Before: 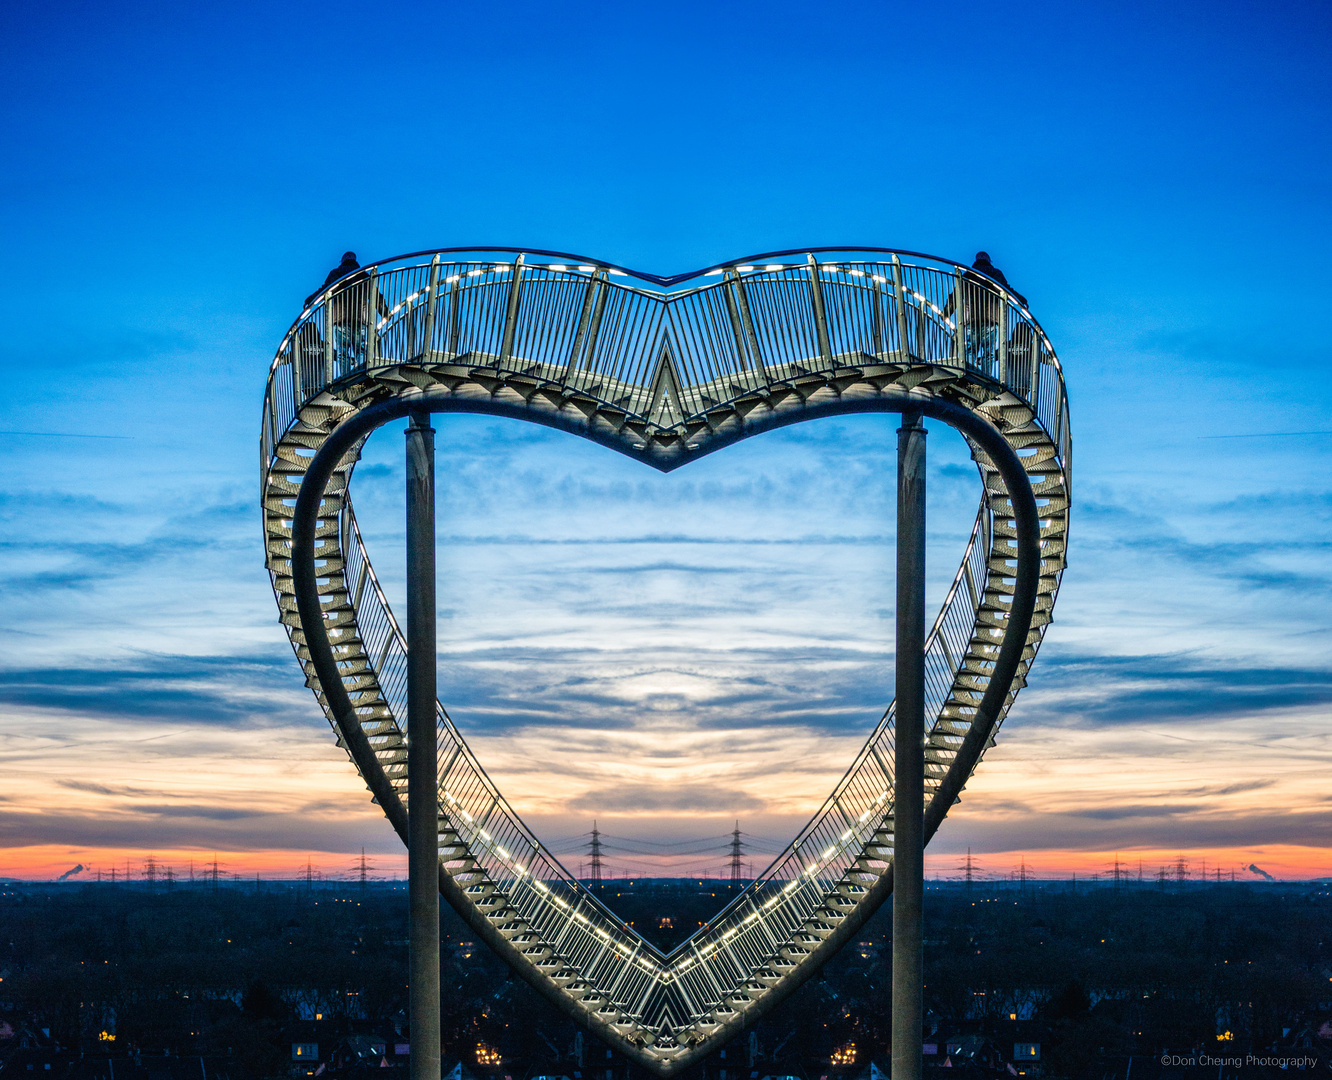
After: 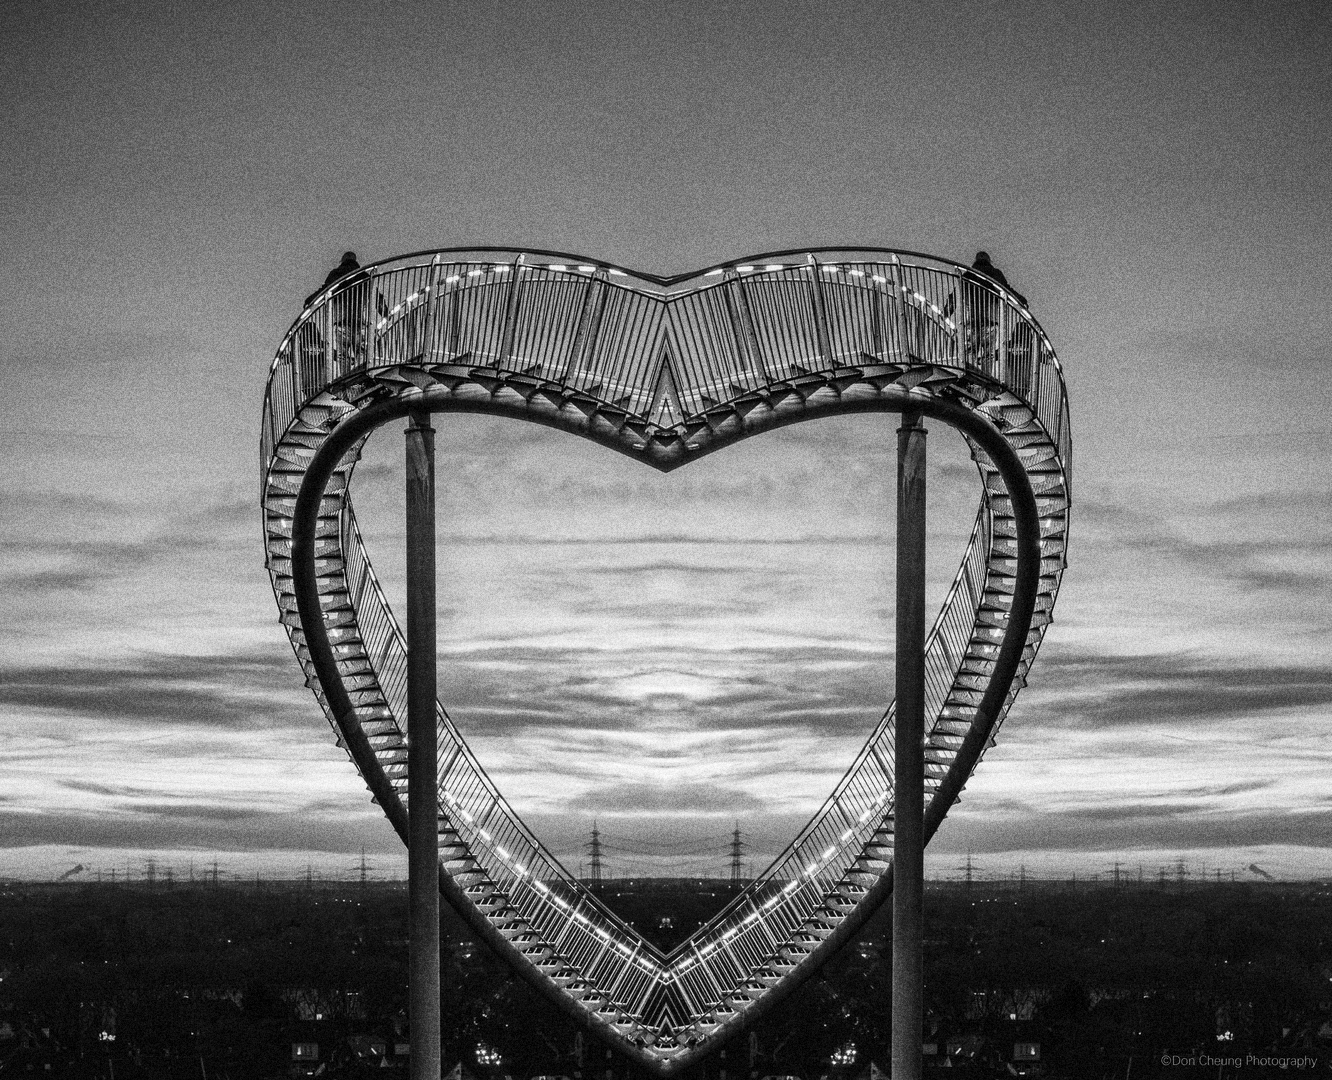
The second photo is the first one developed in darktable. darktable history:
monochrome: a 32, b 64, size 2.3
grain: coarseness 14.49 ISO, strength 48.04%, mid-tones bias 35%
